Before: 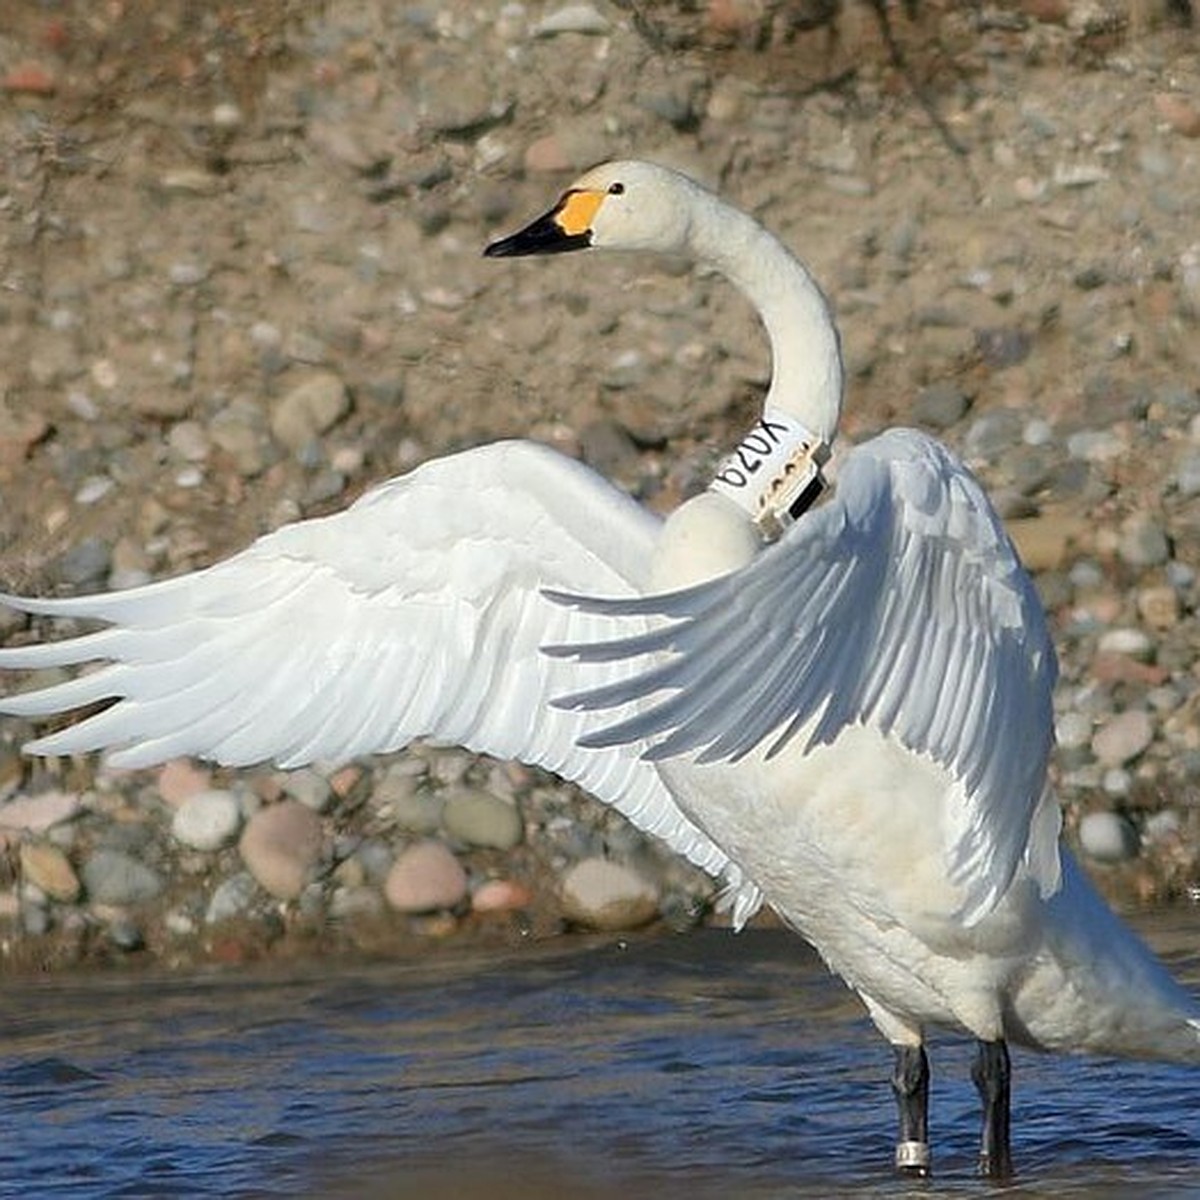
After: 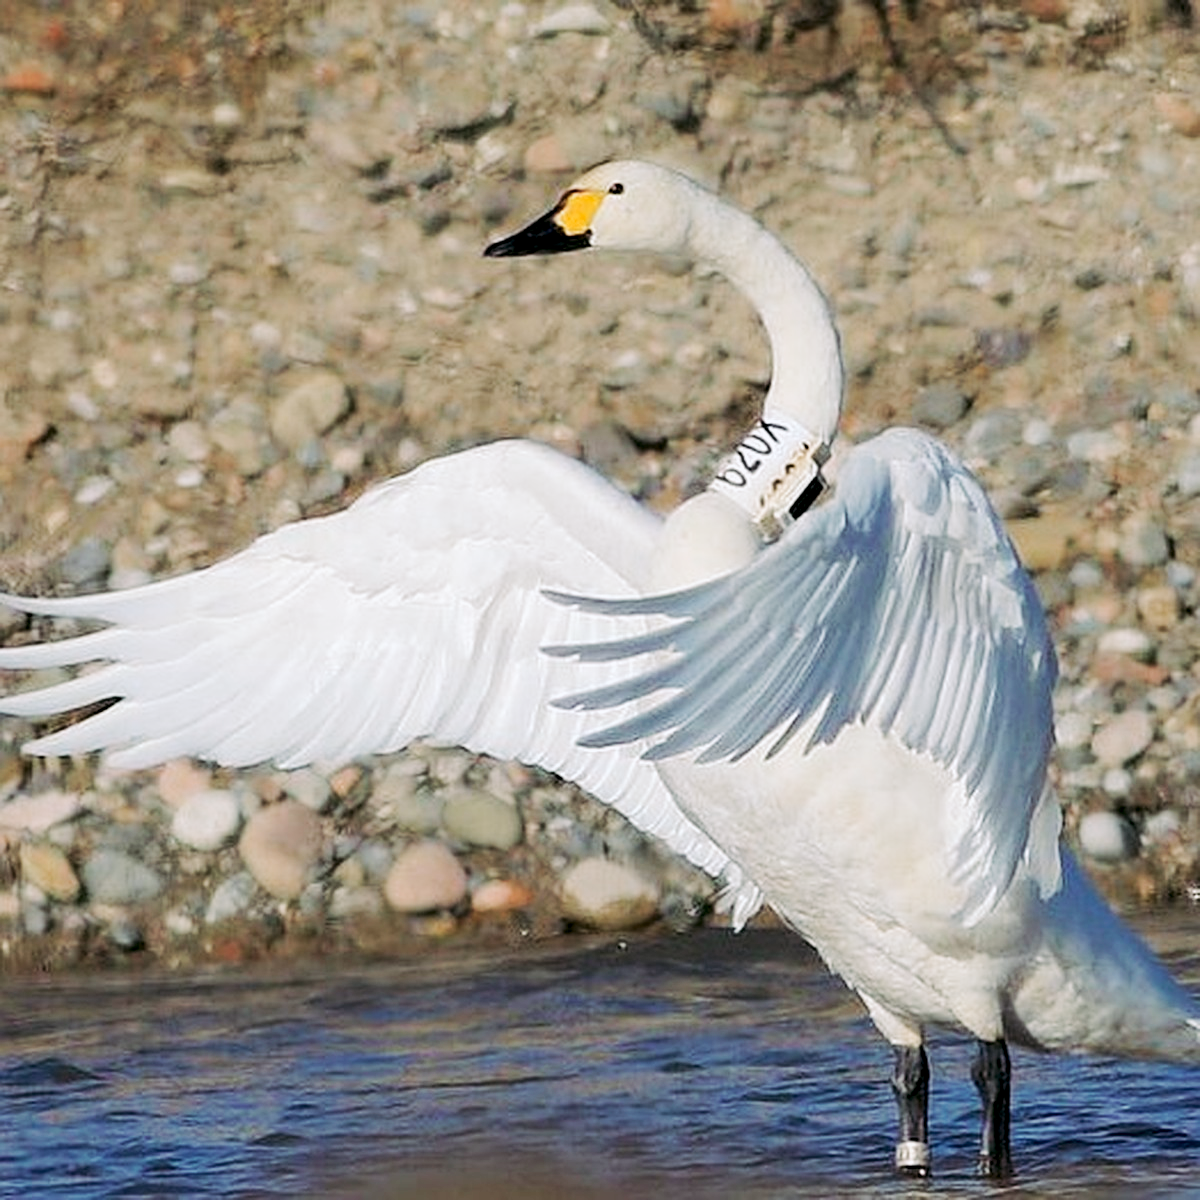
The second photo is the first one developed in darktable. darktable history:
tone curve: curves: ch0 [(0, 0) (0.003, 0.003) (0.011, 0.011) (0.025, 0.025) (0.044, 0.044) (0.069, 0.068) (0.1, 0.098) (0.136, 0.134) (0.177, 0.175) (0.224, 0.221) (0.277, 0.273) (0.335, 0.33) (0.399, 0.393) (0.468, 0.461) (0.543, 0.546) (0.623, 0.625) (0.709, 0.711) (0.801, 0.802) (0.898, 0.898) (1, 1)], preserve colors none
color look up table: target L [96.84, 94, 93.12, 89.35, 86.2, 86.97, 77.94, 72.81, 68.89, 53.09, 48.44, 57.06, 26.61, 14.9, 200, 82.65, 75.21, 70.65, 72.79, 65.16, 60.99, 64.01, 53.5, 51.2, 47, 33.08, 18.22, 11.27, 90.05, 86.74, 76.72, 79.81, 73.94, 70.72, 59.28, 59.22, 64.63, 44.73, 49.52, 49.02, 29.75, 30.19, 22.08, 3.489, 90.51, 81.34, 65.45, 57.45, 29.79], target a [-0.261, -12.76, -13.91, -23.51, -45.1, -7.073, -15.16, -5.607, -44.68, -50.06, -23.14, -39.5, -31.01, -18.34, 0, 19.46, 16.93, 45.76, 18.66, 52.81, 74.16, 19.69, 79.94, 34.09, 68.55, 55.67, 37.03, 5.493, 18.13, 6.778, 37.92, 34.34, 11.89, 19.7, -0.463, 81.02, 9.578, 62.46, 58.59, 69.56, 34.31, 47.91, 33.15, 12.79, -36.58, -17.7, -35.51, -23.5, -1.331], target b [0.964, 36.86, 11.18, 21, 27.8, 26.4, 4.842, 73.13, 13.25, 39.09, 41.22, 0.259, 25.61, 4.846, 0, 16.39, 77.14, 17.38, 9.051, 61.66, -9.396, 38.28, 39.53, 59.7, 61.52, 24.23, 27.8, 12.33, -12.47, -3.475, -4.878, -27.94, -32.13, -16.71, -1.336, -35.75, -50.74, -18.66, -45, -64.06, -21.27, -83.57, -70.42, -8.371, -9.231, -20.65, -17.48, -29.62, -38.83], num patches 49
